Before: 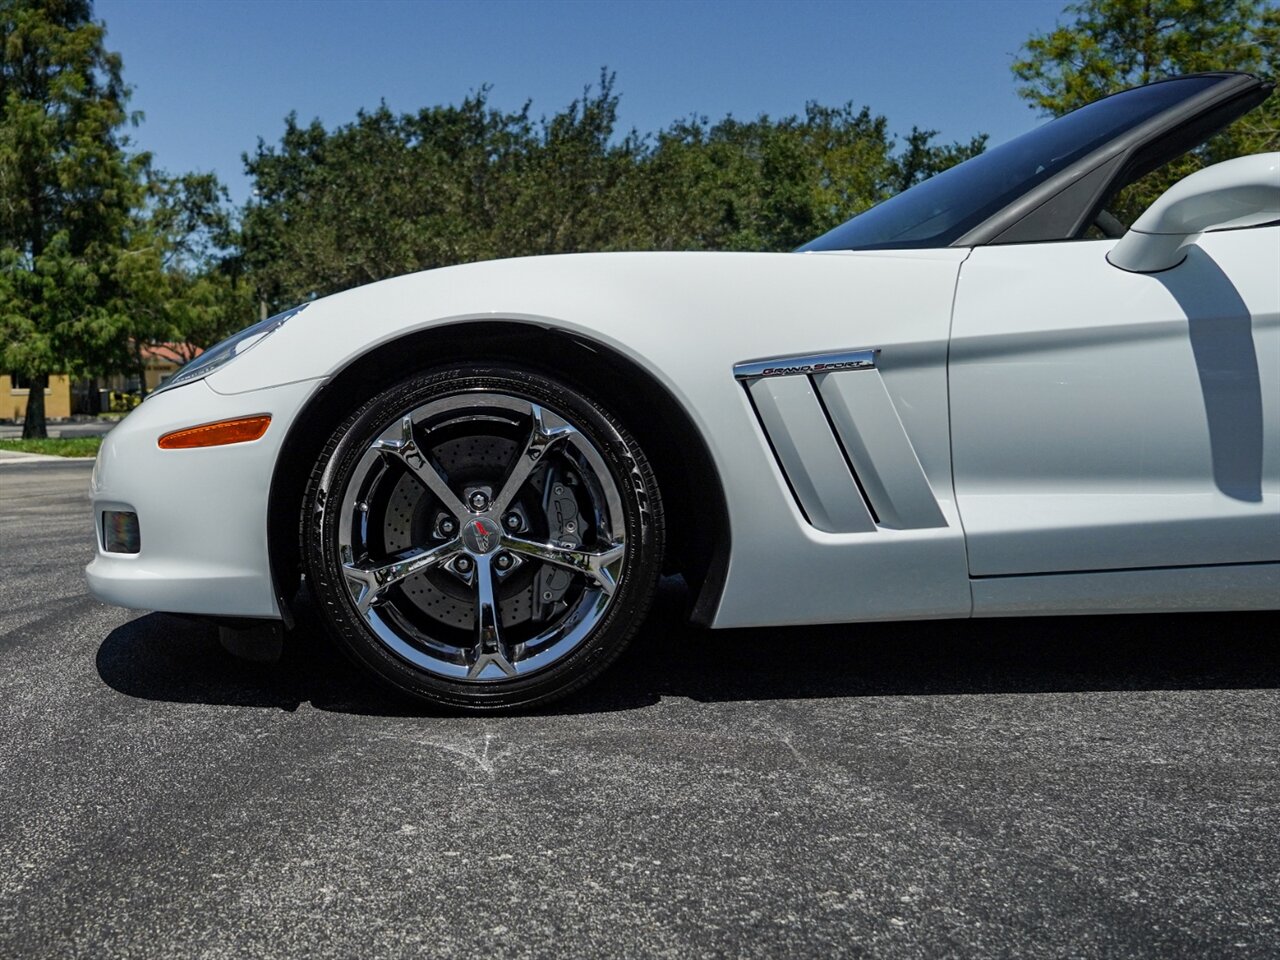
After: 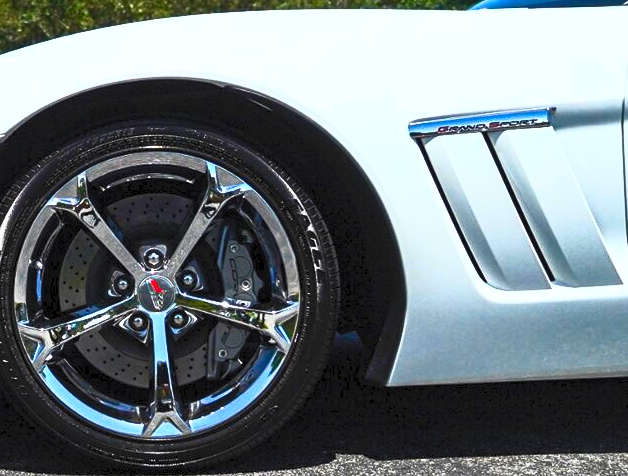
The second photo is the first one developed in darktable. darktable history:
contrast brightness saturation: contrast 0.991, brightness 0.997, saturation 0.996
crop: left 25.443%, top 25.296%, right 25.422%, bottom 25.039%
